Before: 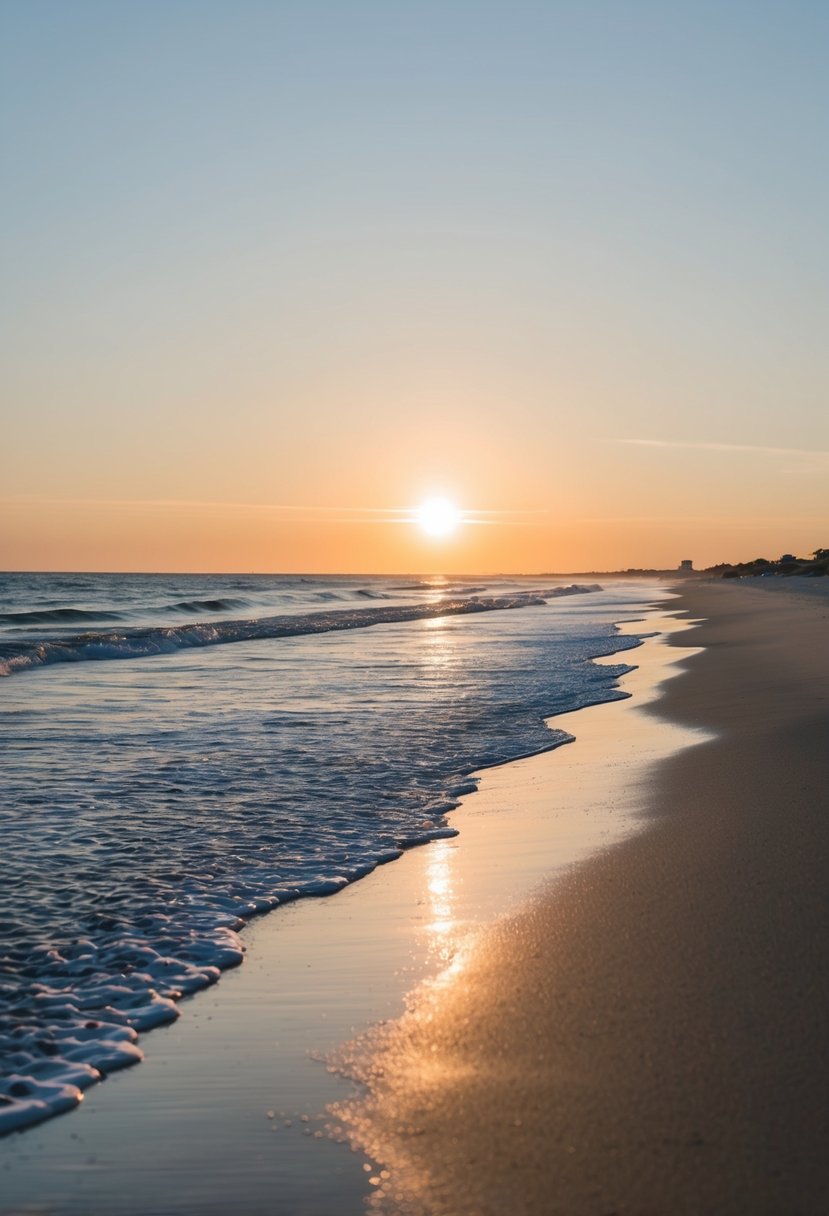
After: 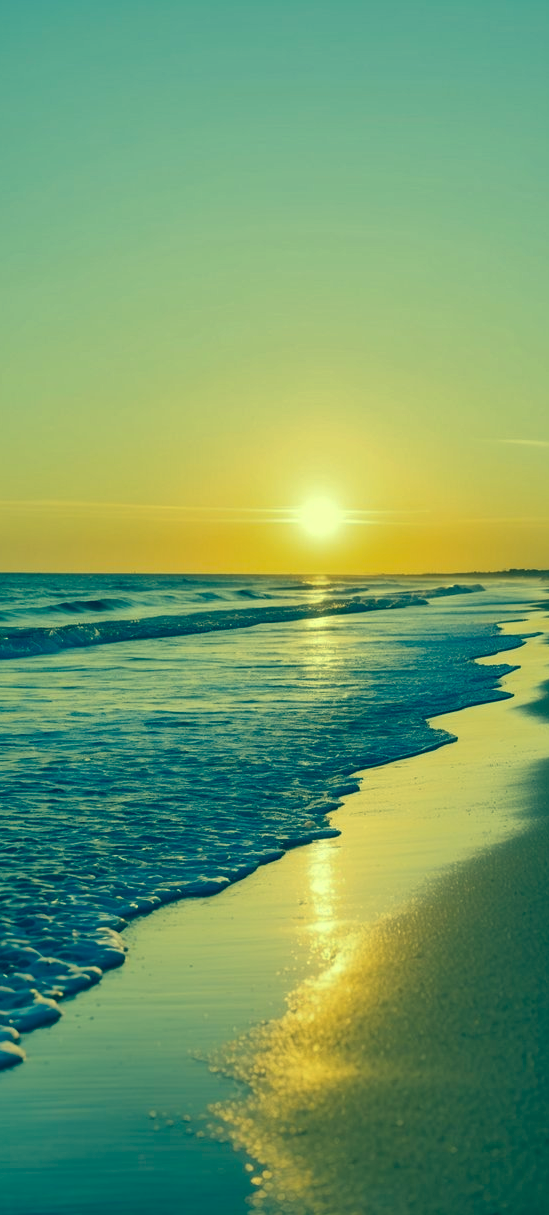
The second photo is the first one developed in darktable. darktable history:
color correction: highlights a* -15.84, highlights b* 39.61, shadows a* -39.61, shadows b* -25.79
crop and rotate: left 14.315%, right 19.366%
shadows and highlights: shadows 59.74, soften with gaussian
